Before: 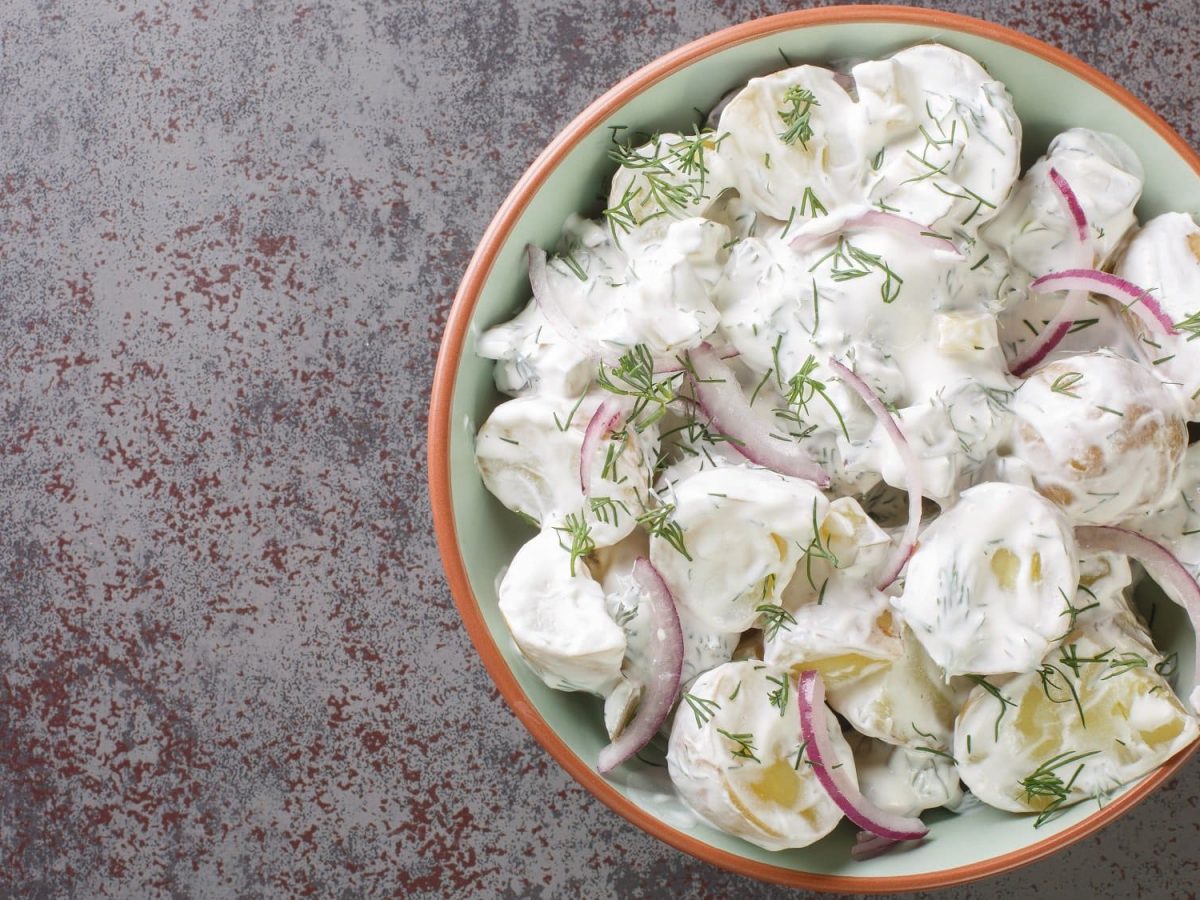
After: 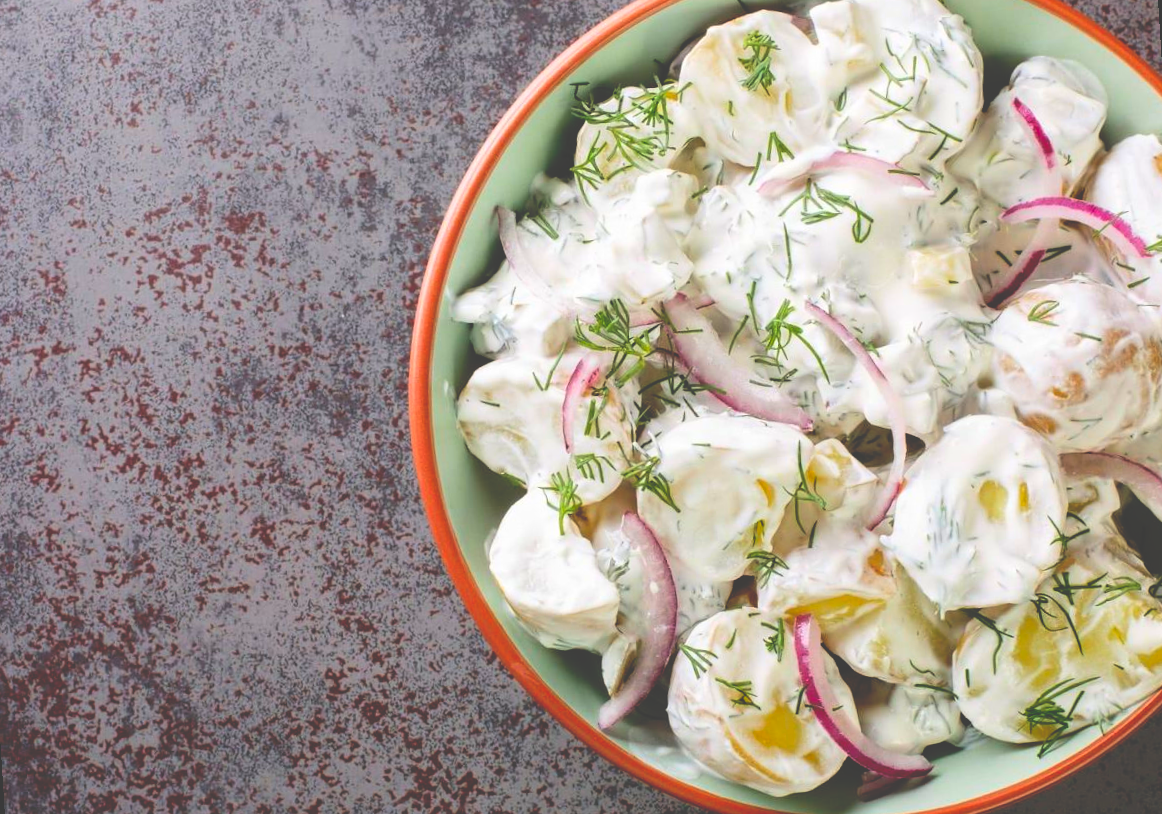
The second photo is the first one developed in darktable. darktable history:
base curve: curves: ch0 [(0, 0.02) (0.083, 0.036) (1, 1)], preserve colors none
rotate and perspective: rotation -3.52°, crop left 0.036, crop right 0.964, crop top 0.081, crop bottom 0.919
tone equalizer: on, module defaults
contrast brightness saturation: contrast 0.07, brightness 0.18, saturation 0.4
